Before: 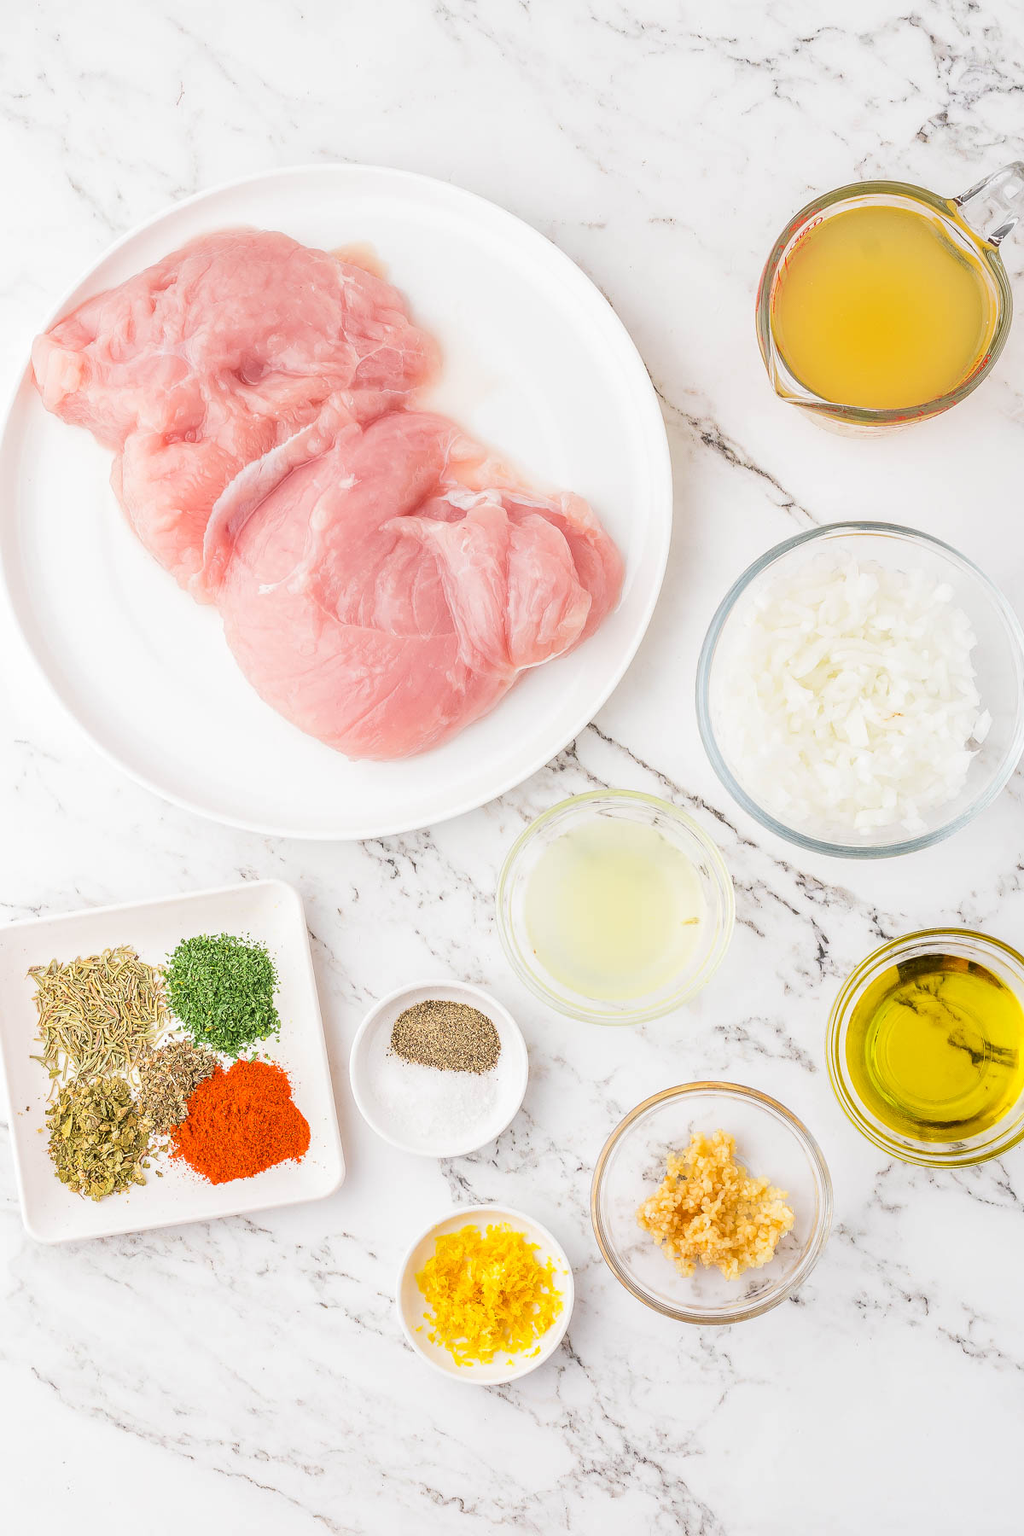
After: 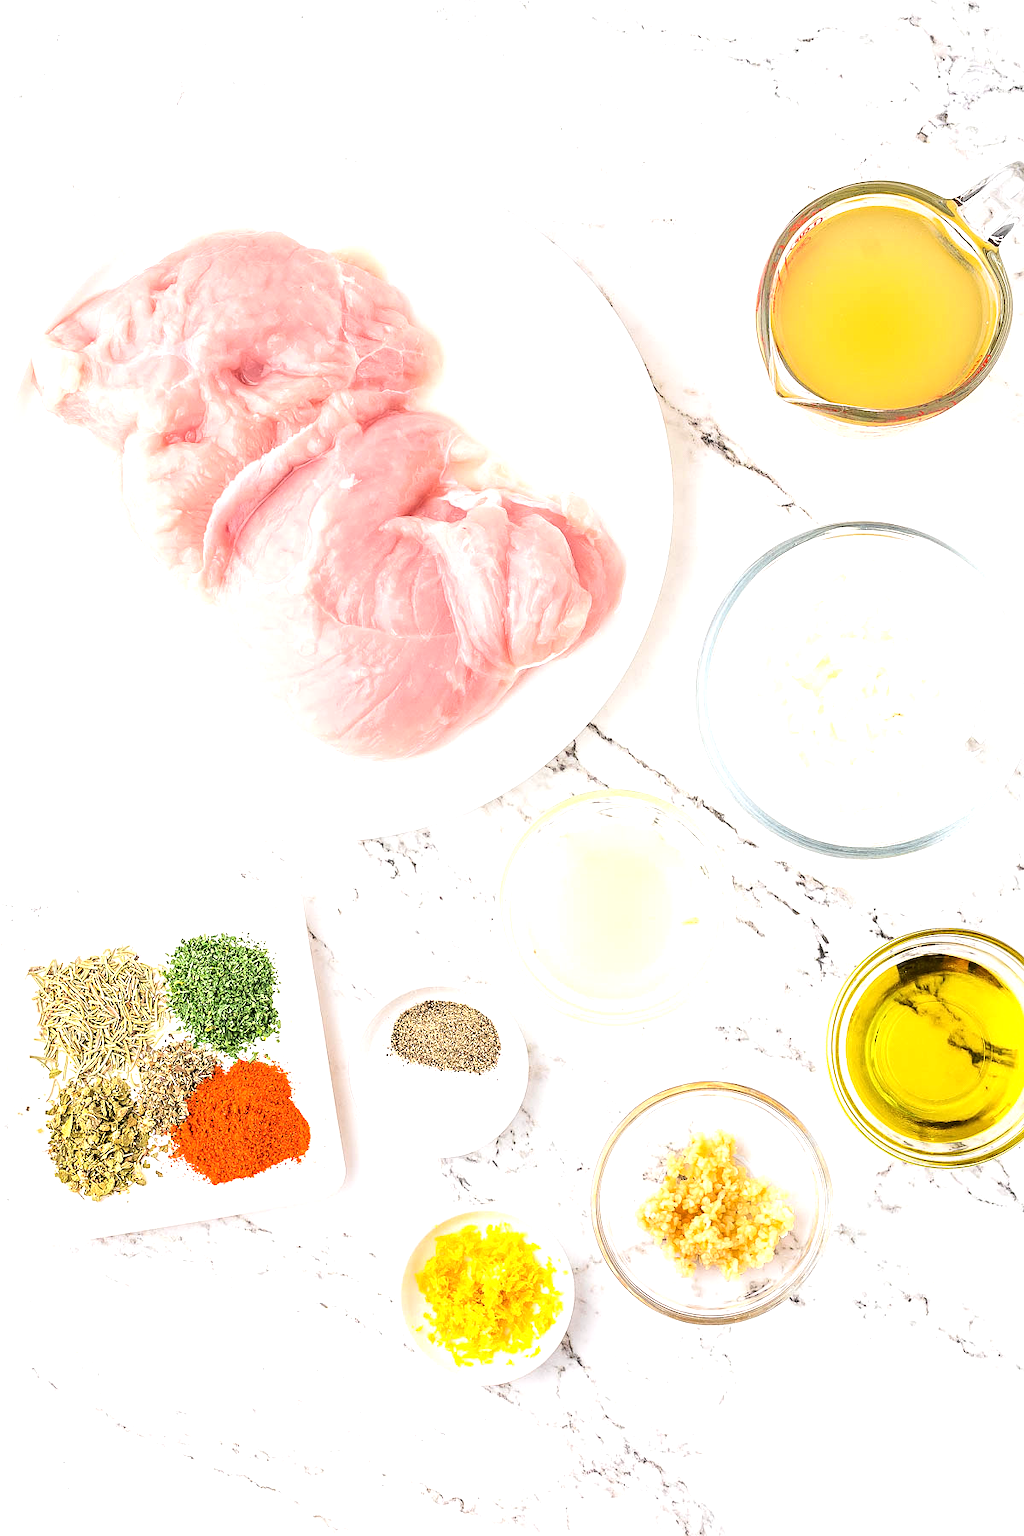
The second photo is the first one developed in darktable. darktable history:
sharpen: amount 0.2
tone equalizer: -8 EV -0.75 EV, -7 EV -0.7 EV, -6 EV -0.6 EV, -5 EV -0.4 EV, -3 EV 0.4 EV, -2 EV 0.6 EV, -1 EV 0.7 EV, +0 EV 0.75 EV, edges refinement/feathering 500, mask exposure compensation -1.57 EV, preserve details no
